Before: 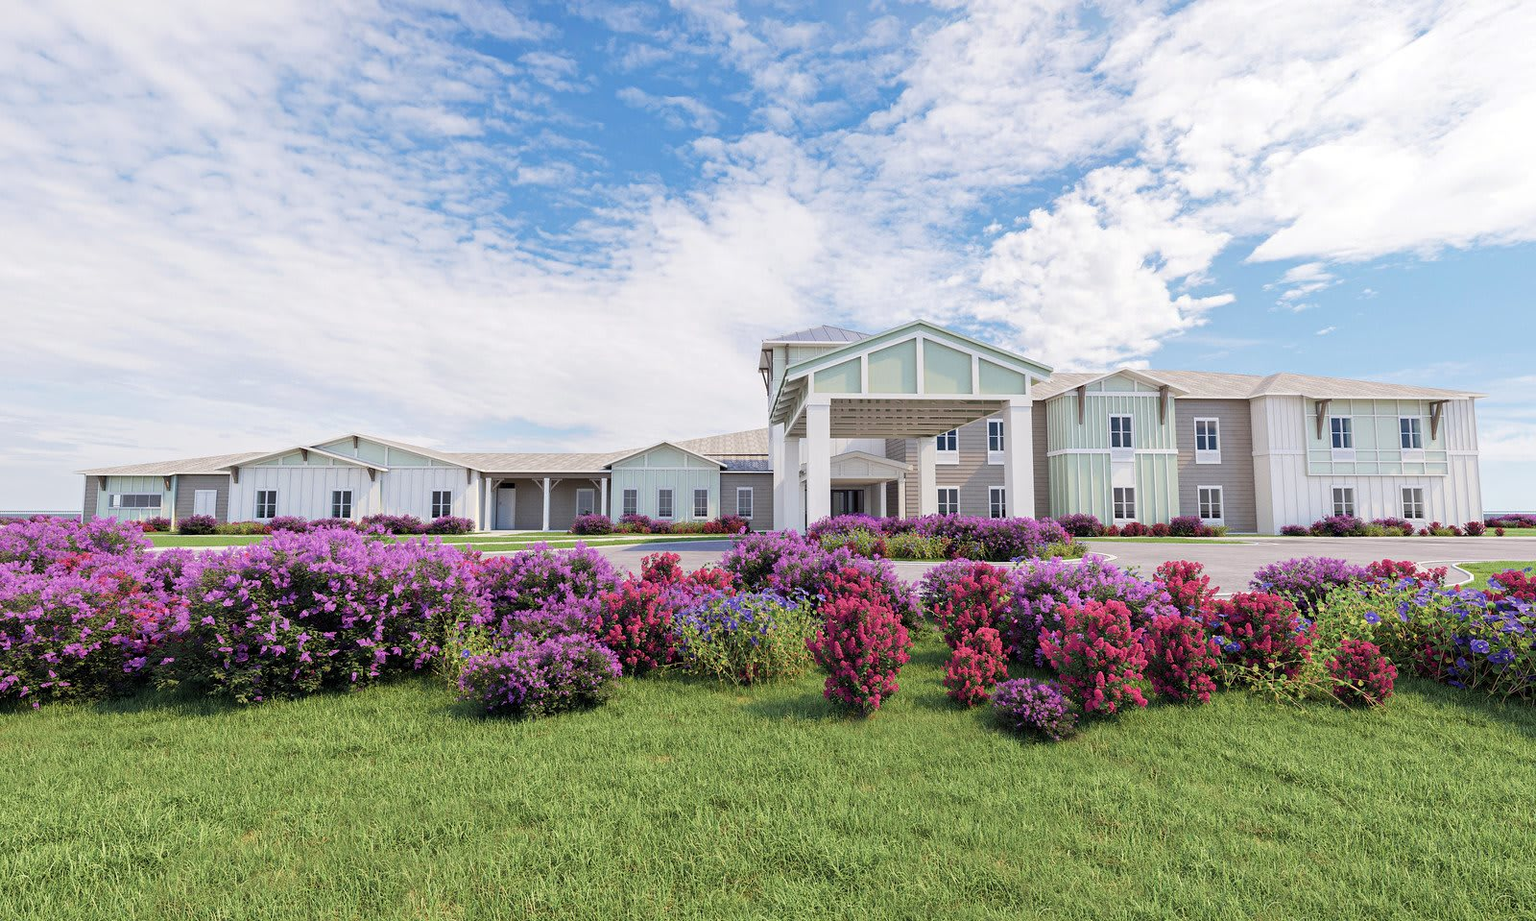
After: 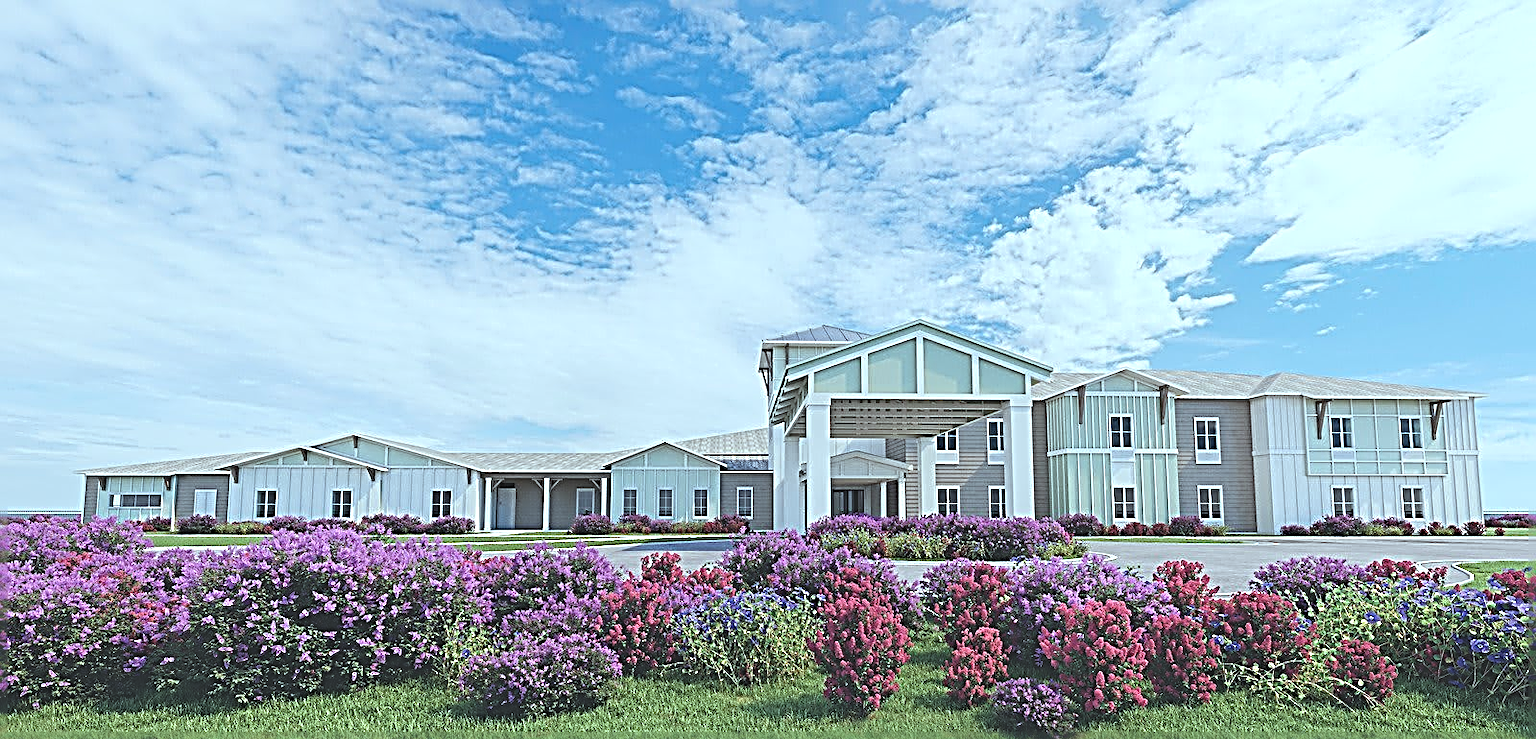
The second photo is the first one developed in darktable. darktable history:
crop: bottom 19.68%
sharpen: radius 3.191, amount 1.715
exposure: black level correction -0.031, compensate highlight preservation false
color correction: highlights a* -10.16, highlights b* -10.17
